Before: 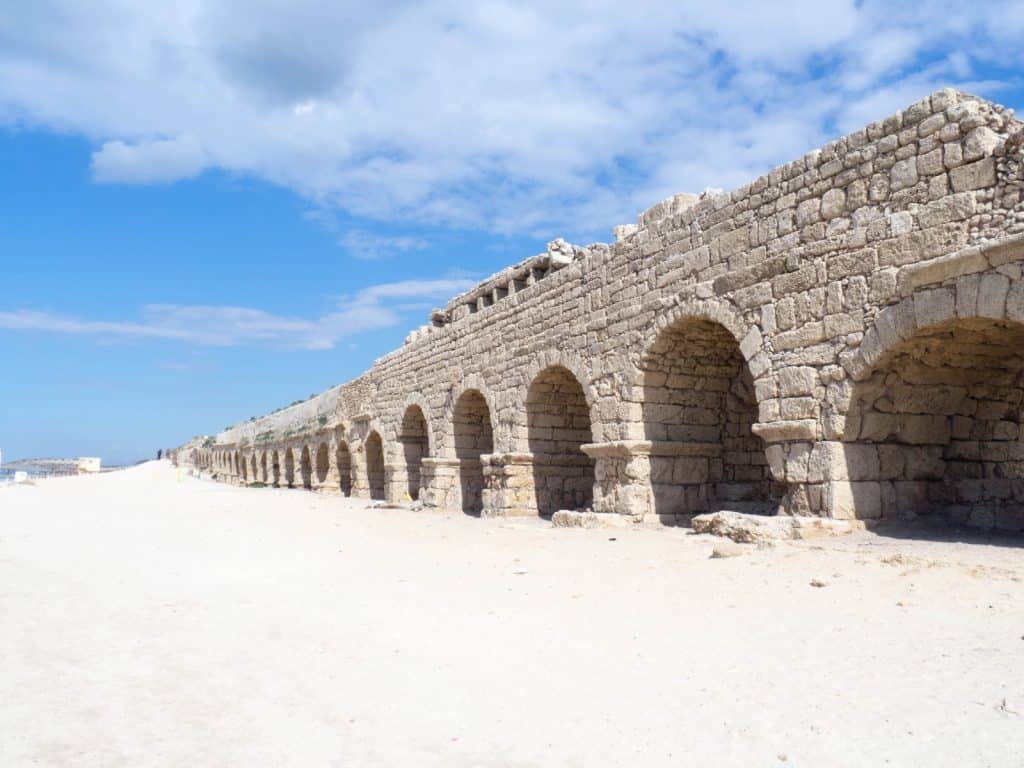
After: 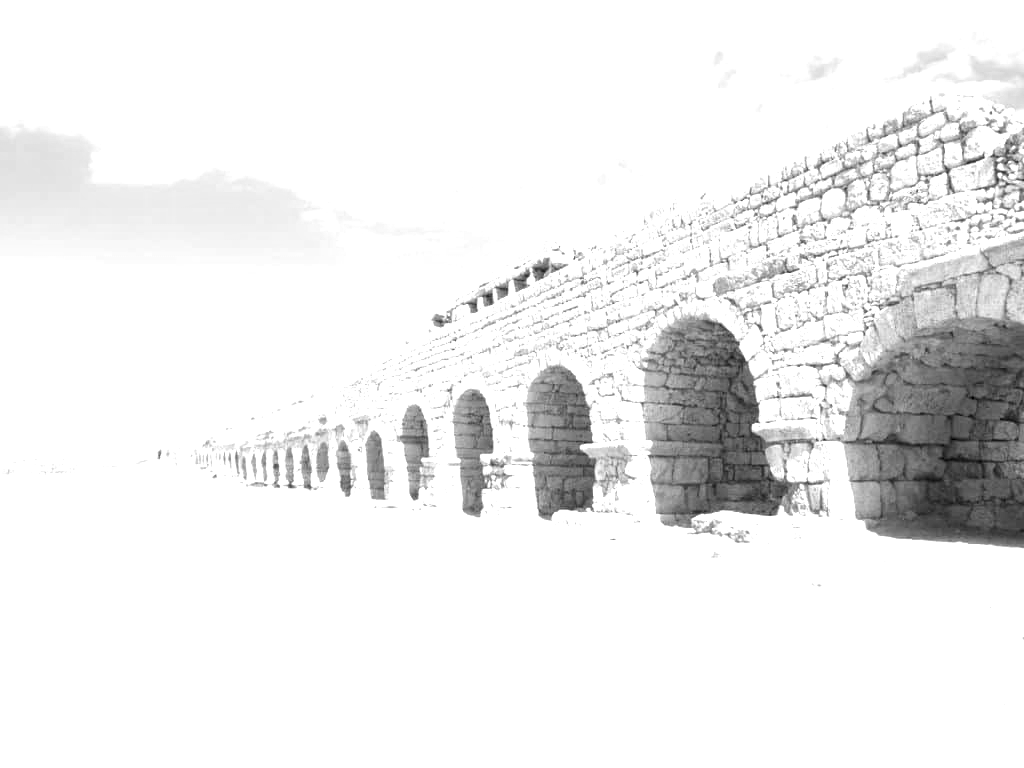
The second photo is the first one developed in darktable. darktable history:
monochrome: a 32, b 64, size 2.3
exposure: black level correction 0.001, exposure 1.719 EV, compensate exposure bias true, compensate highlight preservation false
